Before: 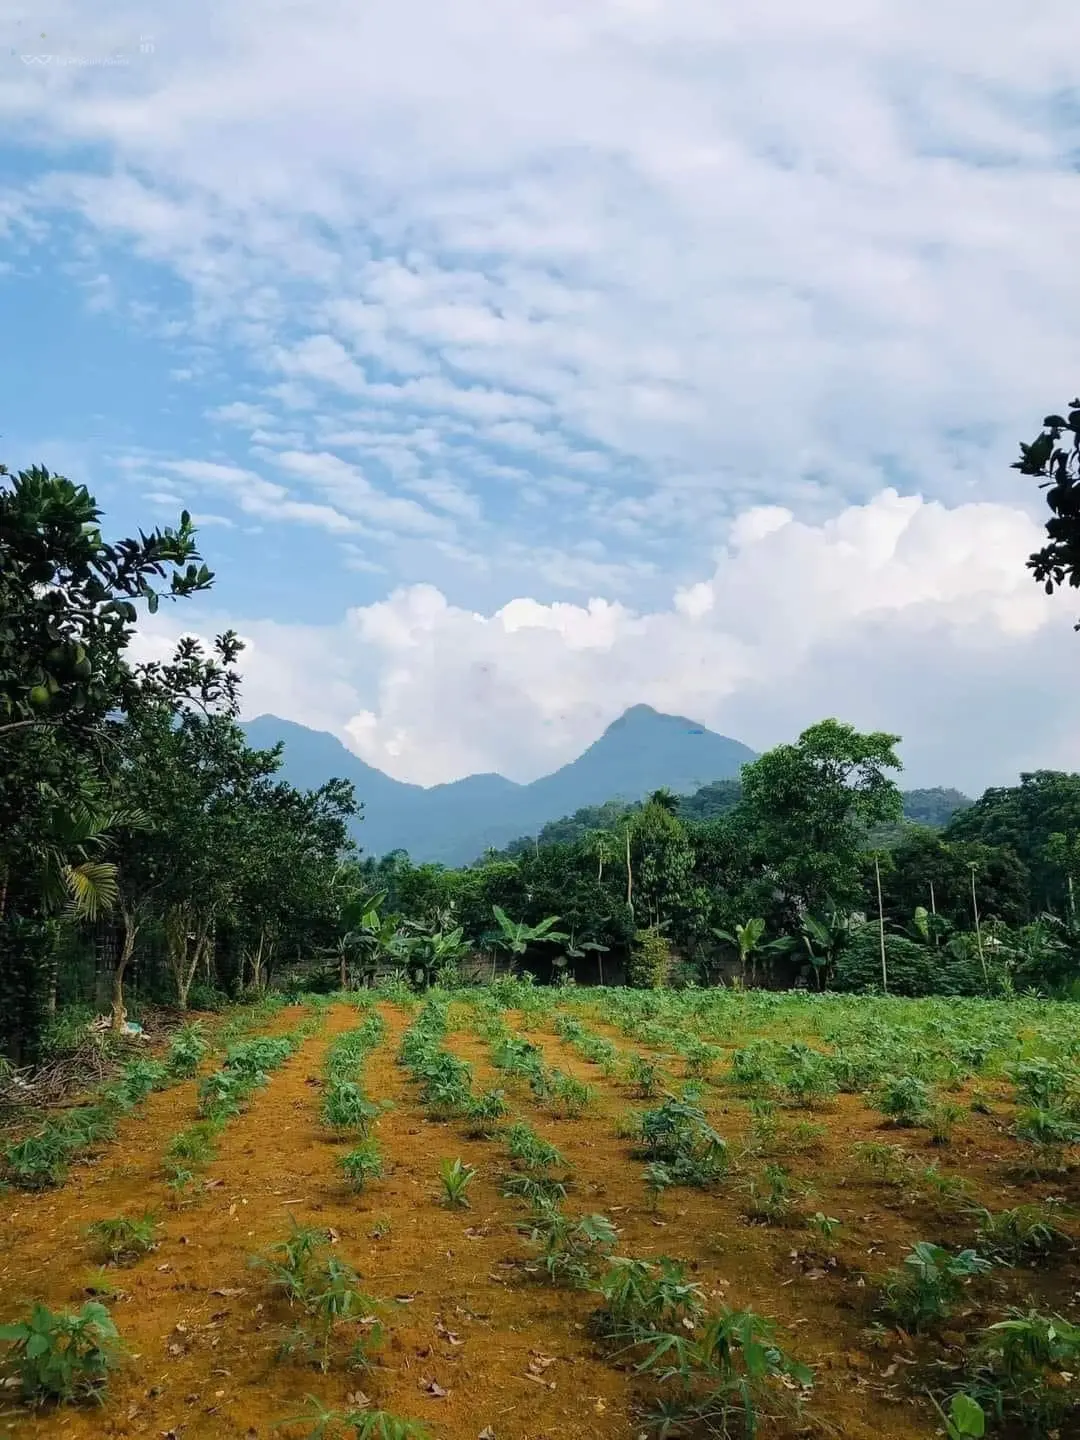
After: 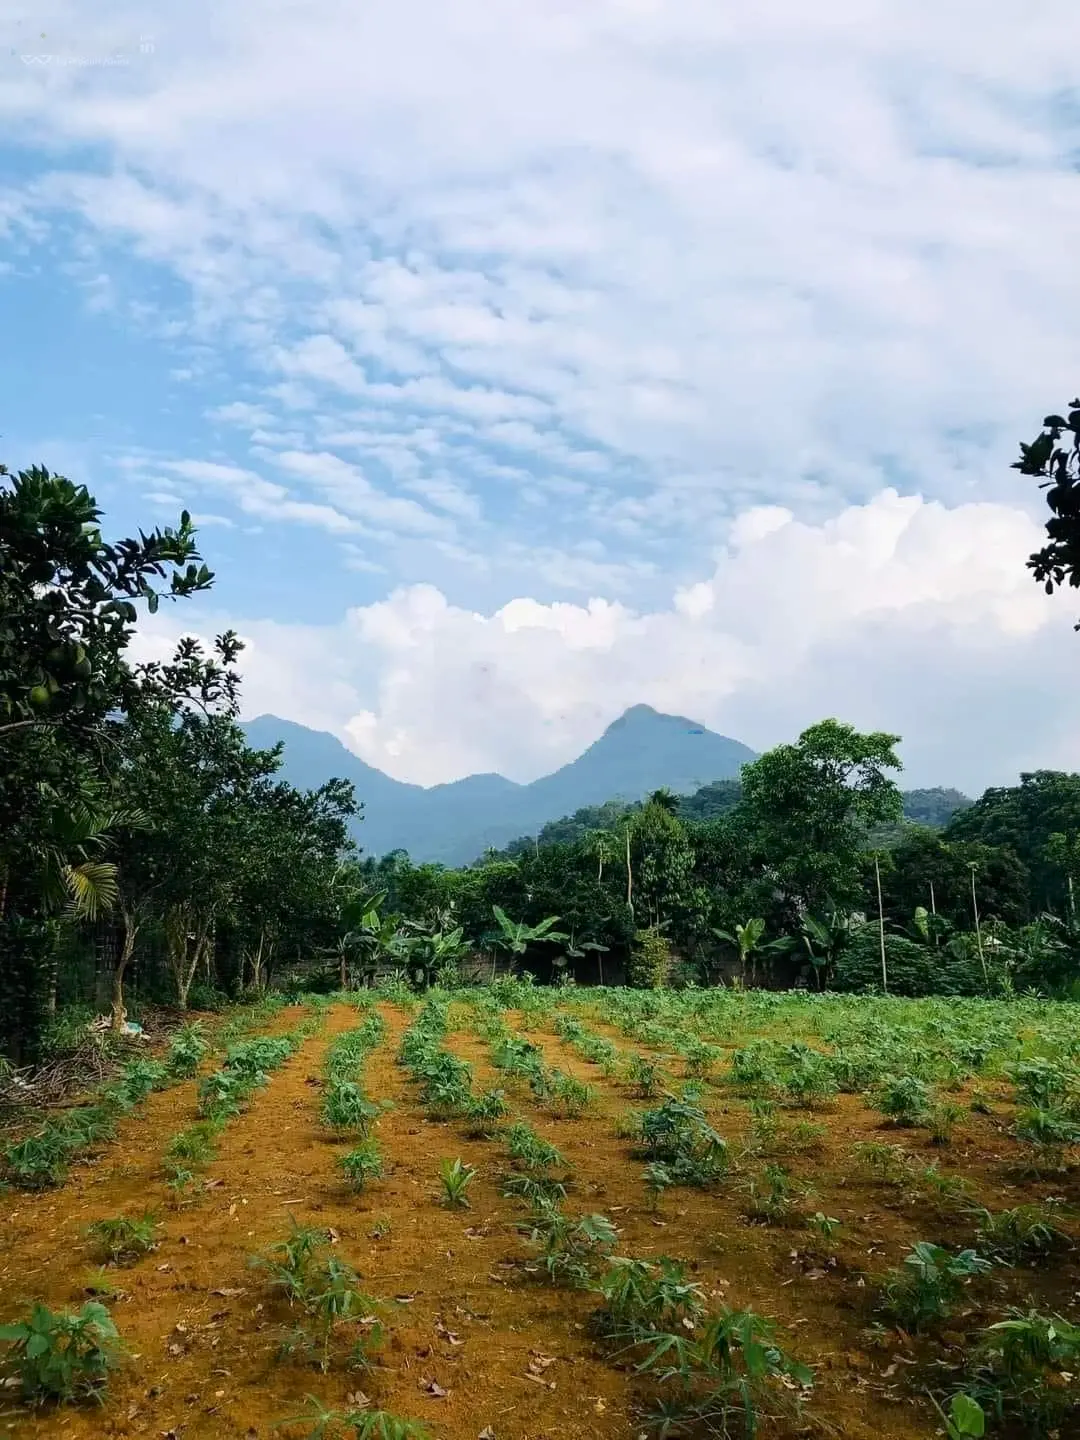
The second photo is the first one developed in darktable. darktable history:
contrast brightness saturation: contrast 0.144
